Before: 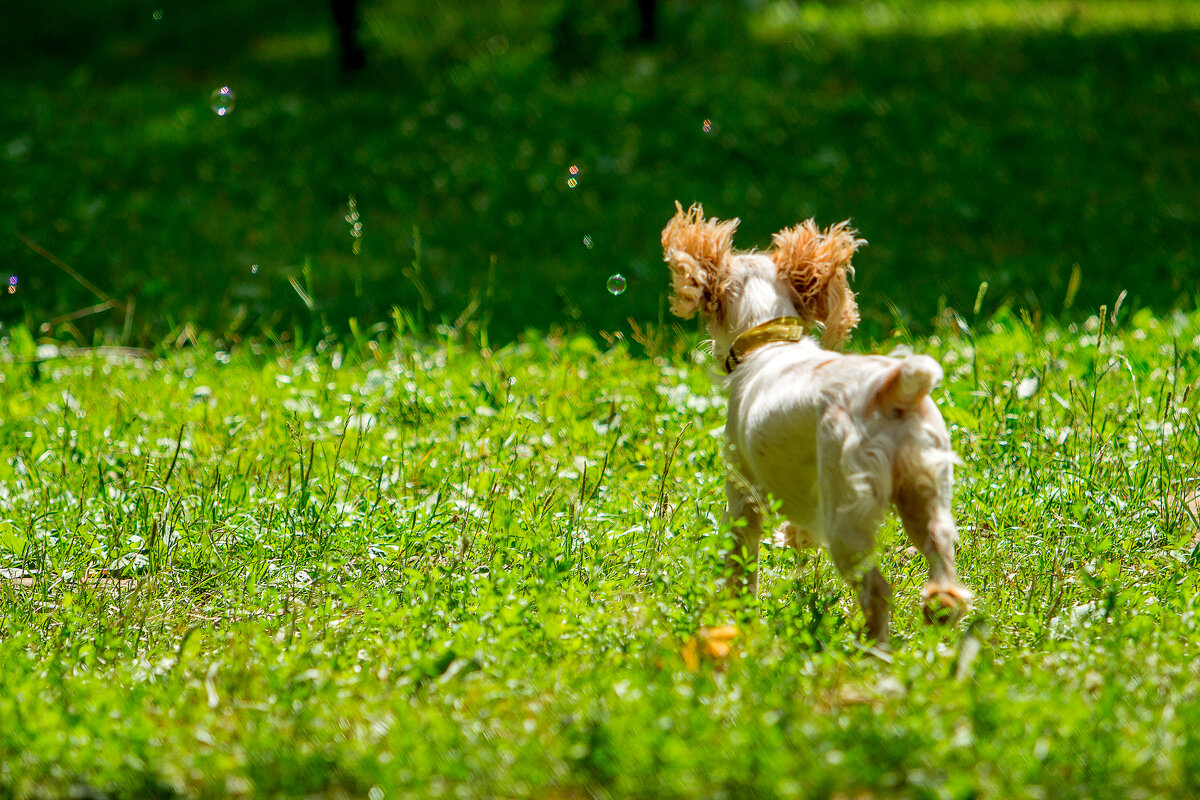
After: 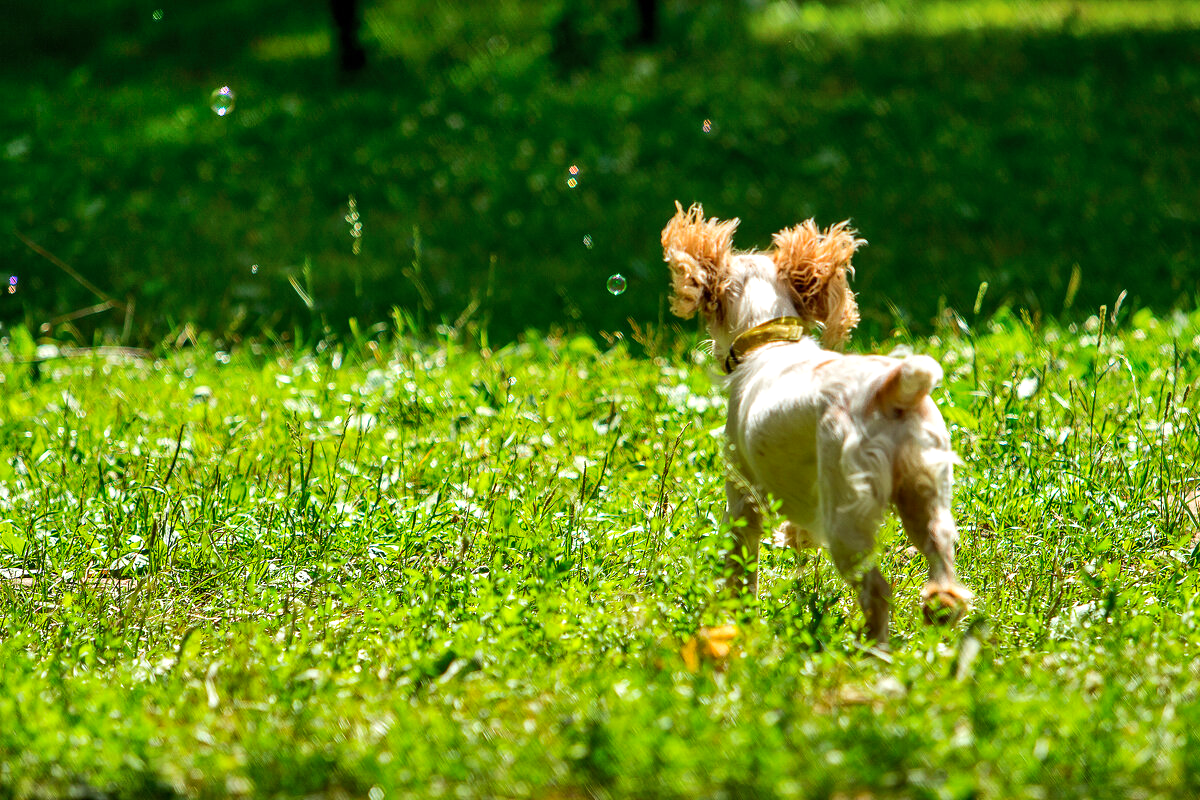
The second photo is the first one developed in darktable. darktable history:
shadows and highlights: soften with gaussian
tone equalizer: -8 EV -0.417 EV, -7 EV -0.389 EV, -6 EV -0.333 EV, -5 EV -0.222 EV, -3 EV 0.222 EV, -2 EV 0.333 EV, -1 EV 0.389 EV, +0 EV 0.417 EV, edges refinement/feathering 500, mask exposure compensation -1.57 EV, preserve details no
